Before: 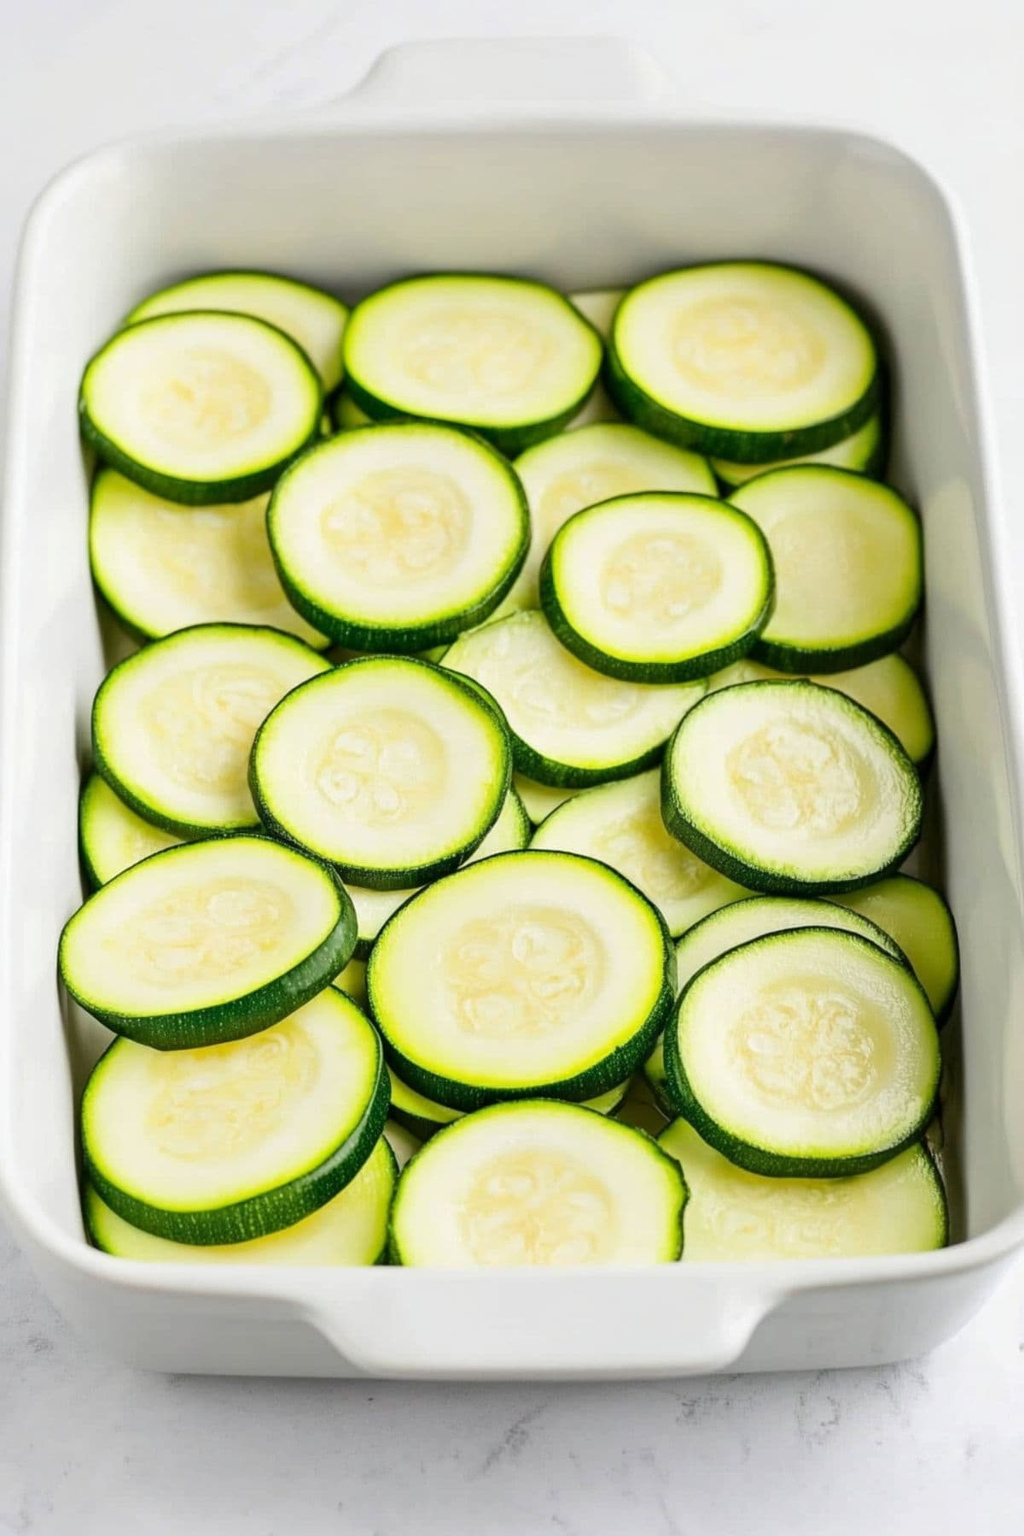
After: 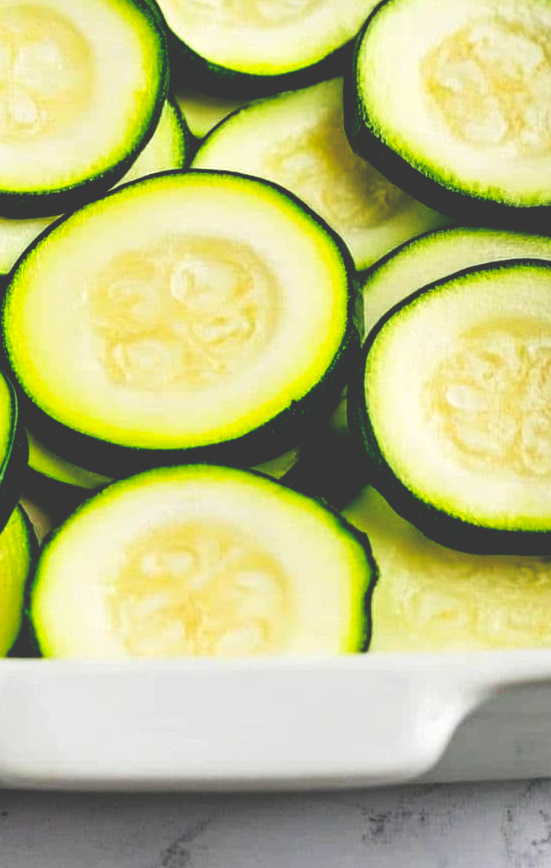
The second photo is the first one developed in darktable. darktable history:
crop: left 35.89%, top 45.941%, right 18.116%, bottom 5.831%
base curve: curves: ch0 [(0, 0.036) (0.083, 0.04) (0.804, 1)], preserve colors none
exposure: black level correction 0.006, exposure -0.218 EV, compensate highlight preservation false
